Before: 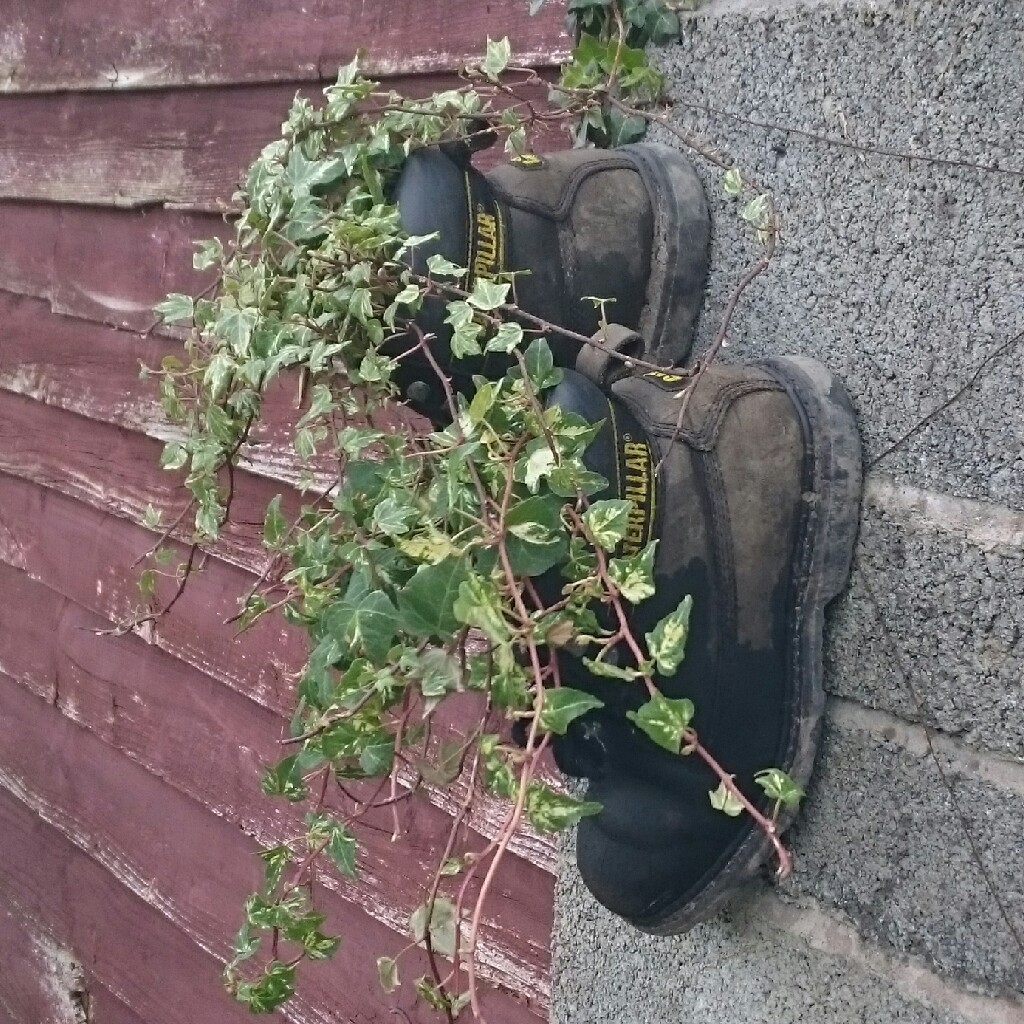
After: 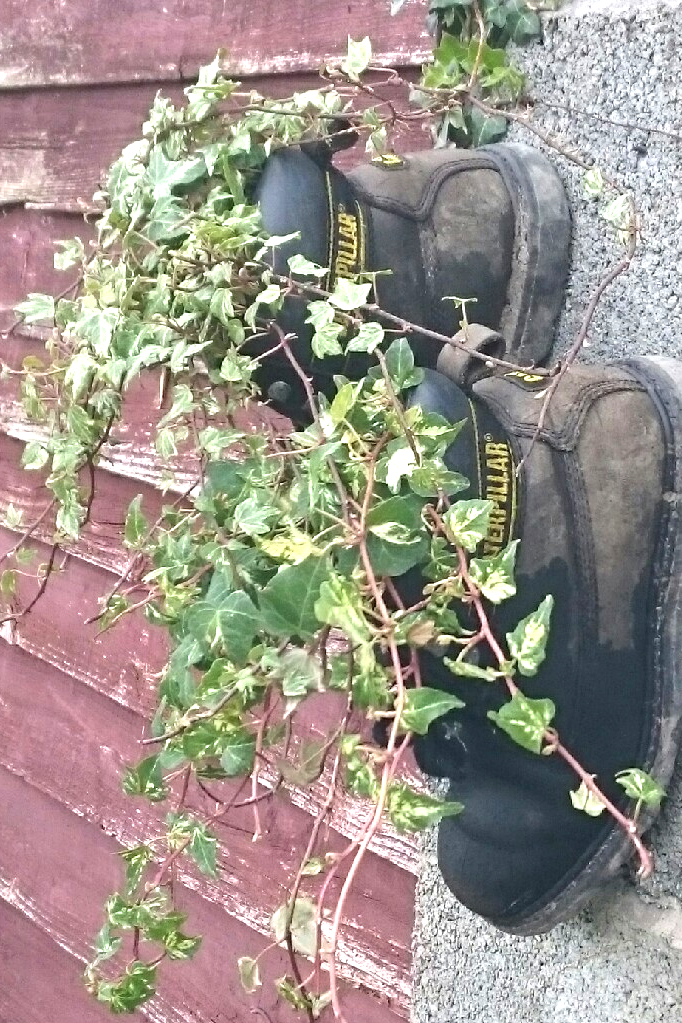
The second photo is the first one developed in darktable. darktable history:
crop and rotate: left 13.628%, right 19.719%
exposure: black level correction 0, exposure 1.025 EV, compensate highlight preservation false
